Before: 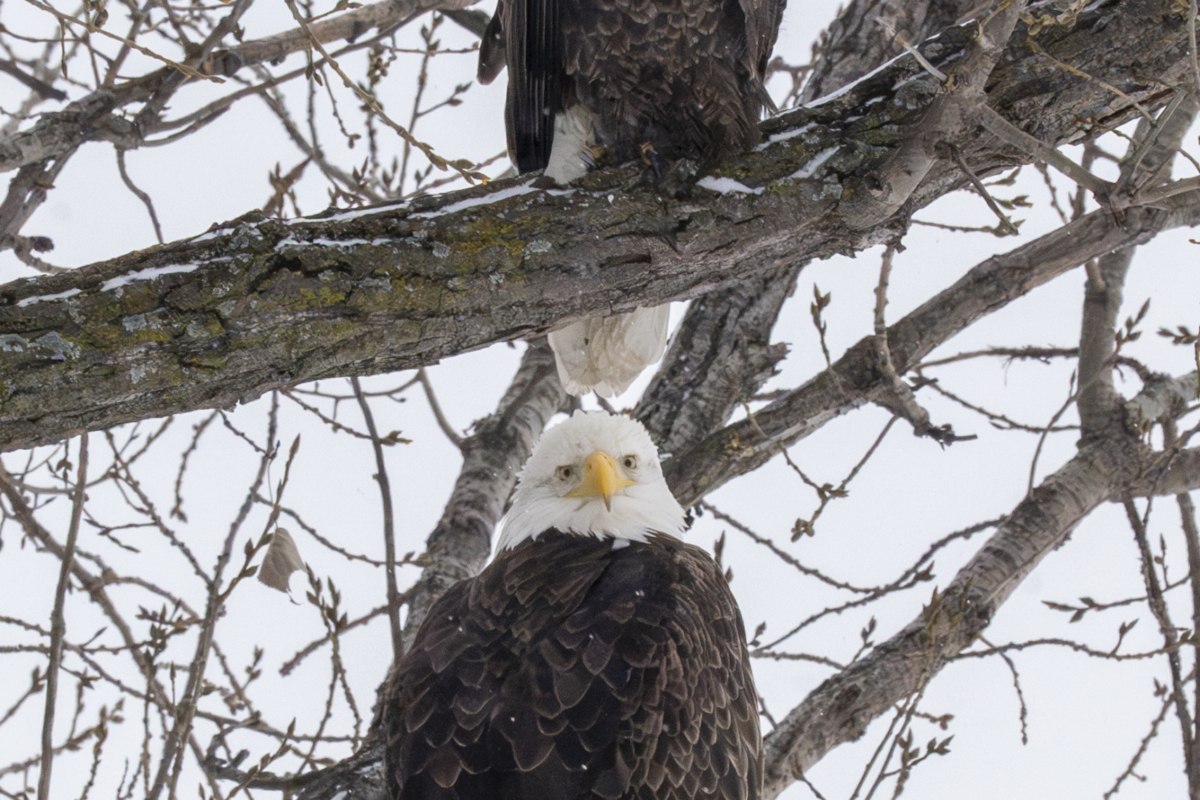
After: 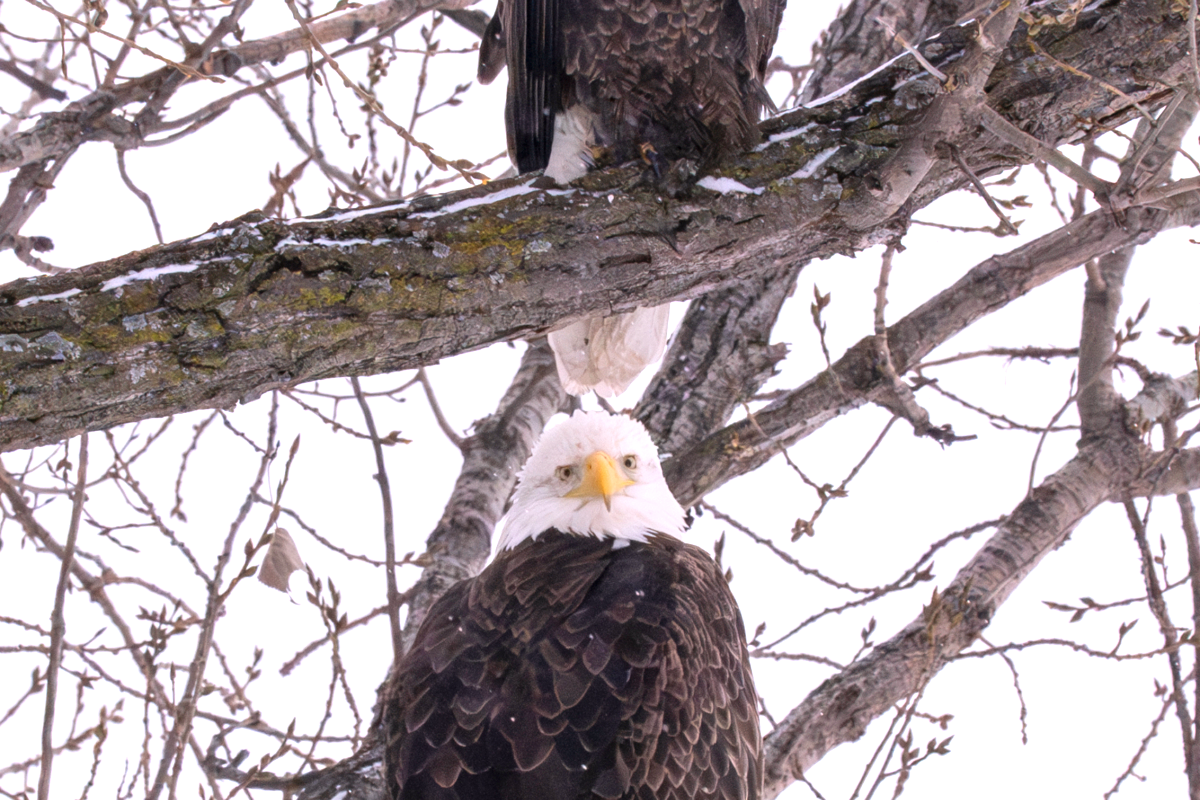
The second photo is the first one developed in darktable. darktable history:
exposure: black level correction 0, exposure 0.5 EV, compensate highlight preservation false
white balance: red 1.05, blue 1.072
